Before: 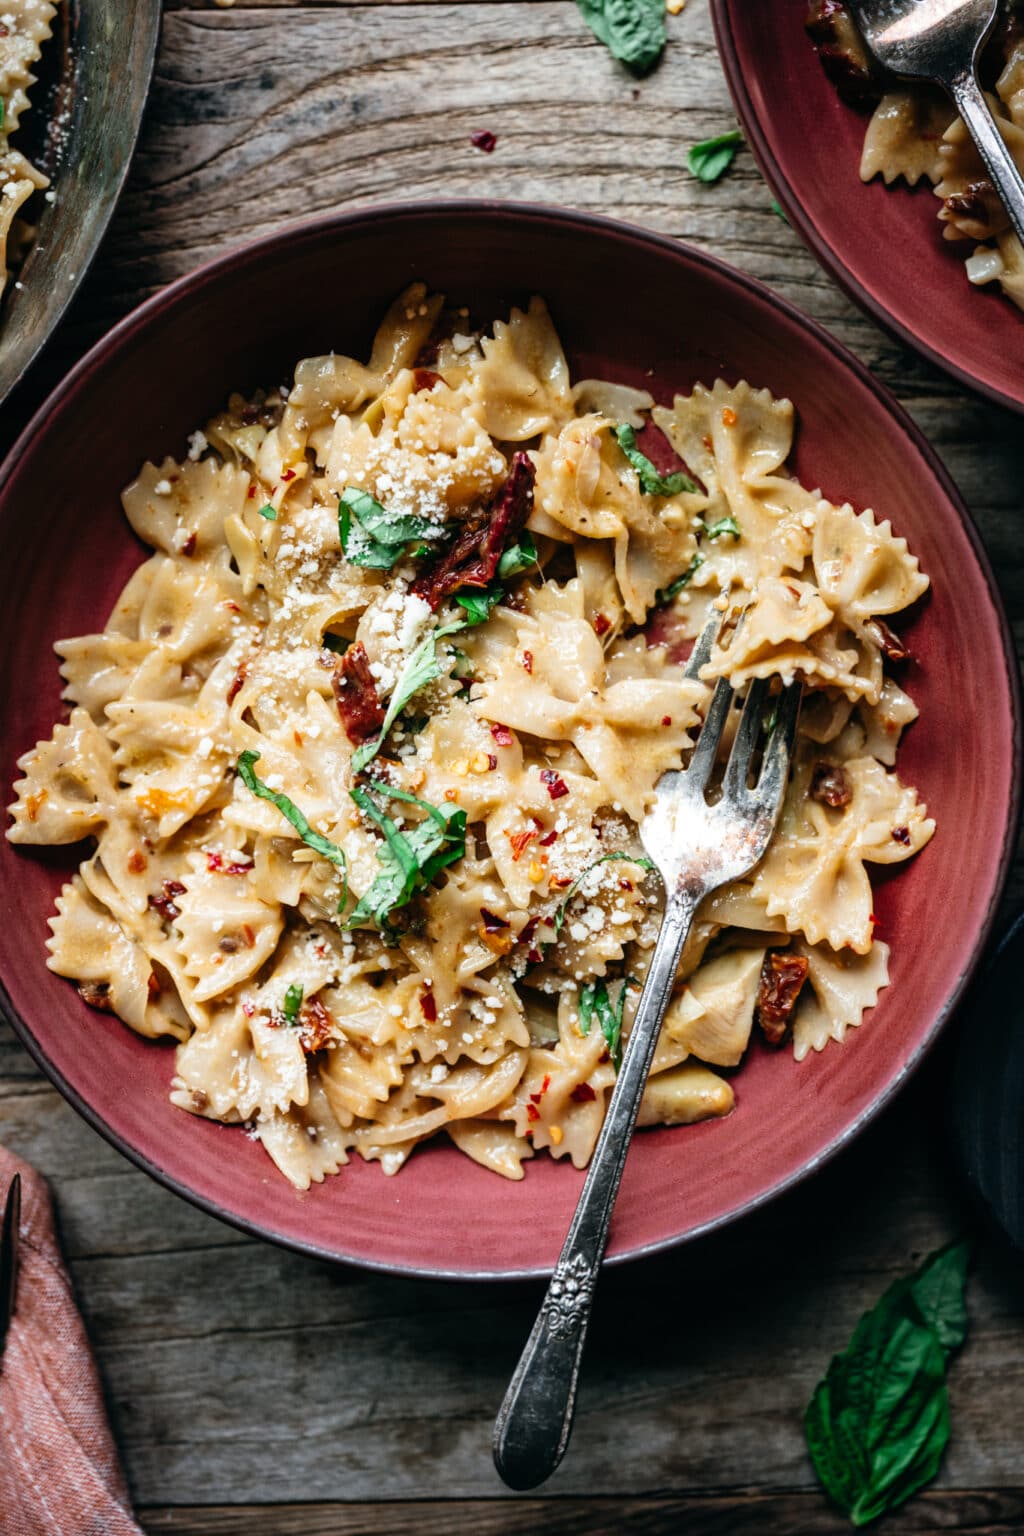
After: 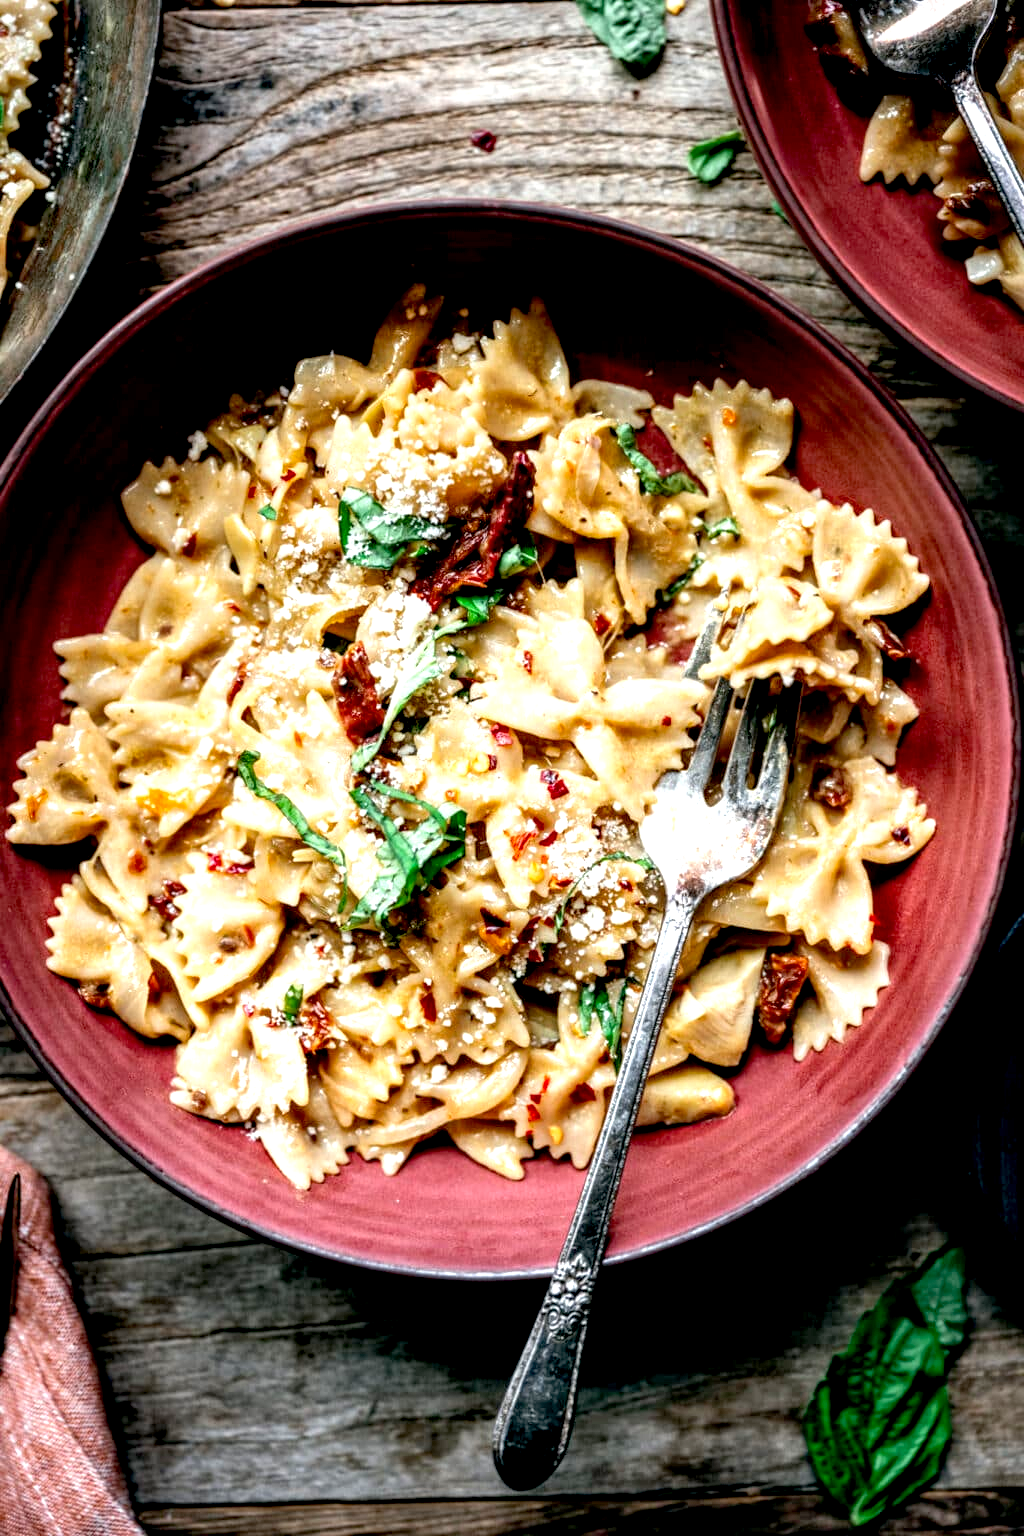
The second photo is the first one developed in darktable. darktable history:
local contrast: detail 130%
exposure: black level correction 0.012, exposure 0.7 EV, compensate exposure bias true, compensate highlight preservation false
